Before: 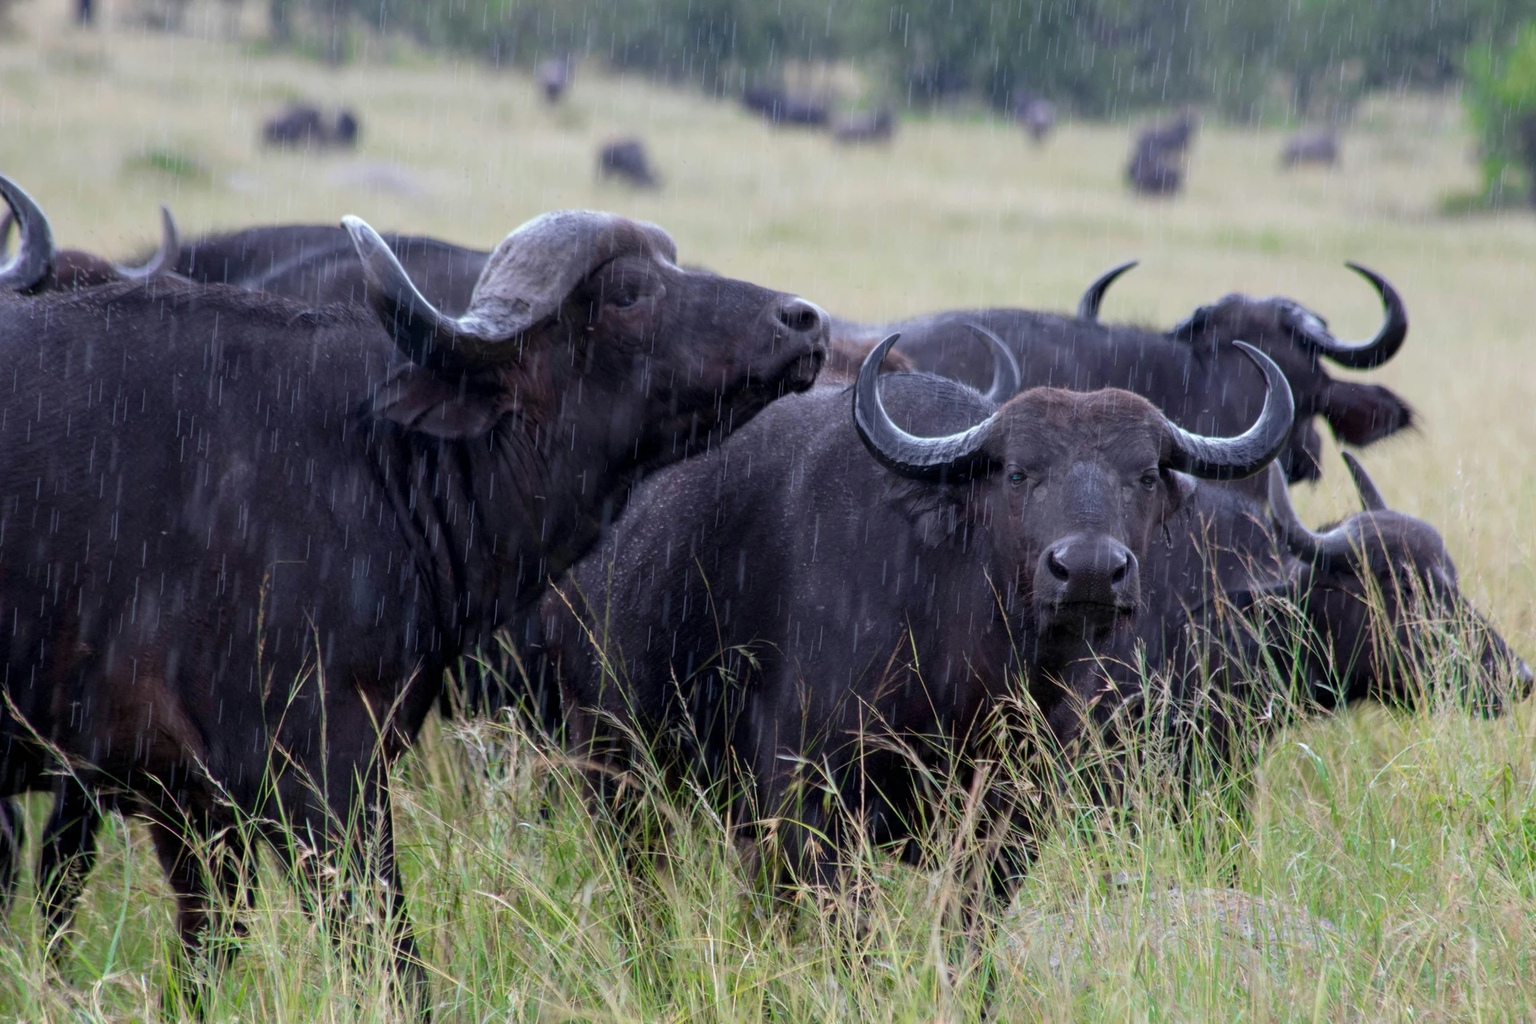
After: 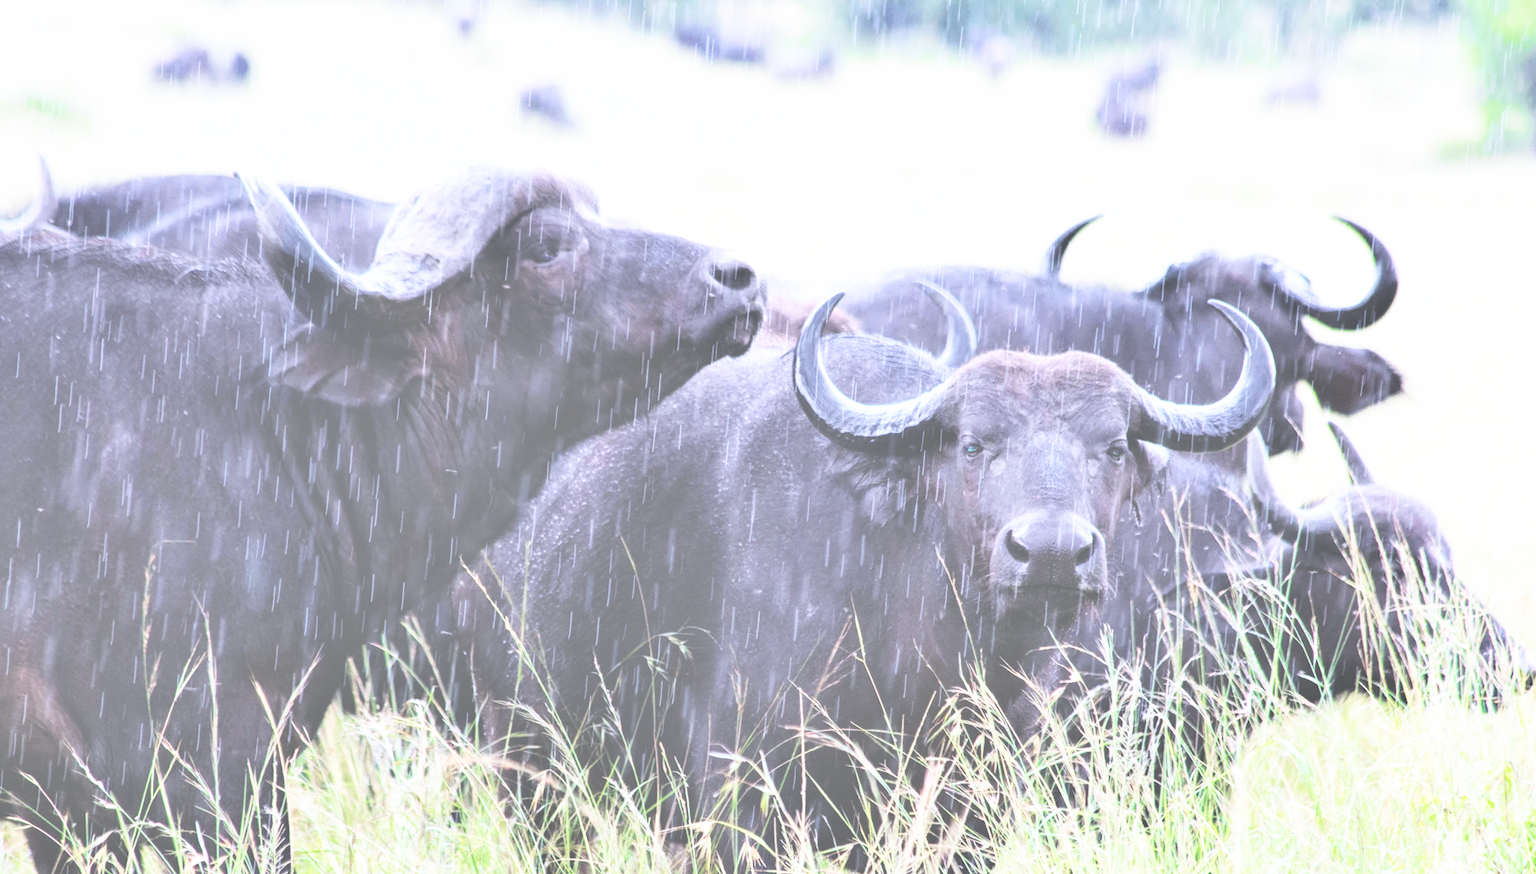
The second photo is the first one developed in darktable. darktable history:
crop: left 8.3%, top 6.525%, bottom 15.313%
exposure: black level correction -0.069, exposure 0.501 EV, compensate highlight preservation false
base curve: curves: ch0 [(0, 0) (0.012, 0.01) (0.073, 0.168) (0.31, 0.711) (0.645, 0.957) (1, 1)], preserve colors none
contrast brightness saturation: contrast 0.241, brightness 0.092
shadows and highlights: low approximation 0.01, soften with gaussian
color balance rgb: highlights gain › luminance 16.32%, highlights gain › chroma 2.85%, highlights gain › hue 261.2°, perceptual saturation grading › global saturation -0.129%, global vibrance 20%
